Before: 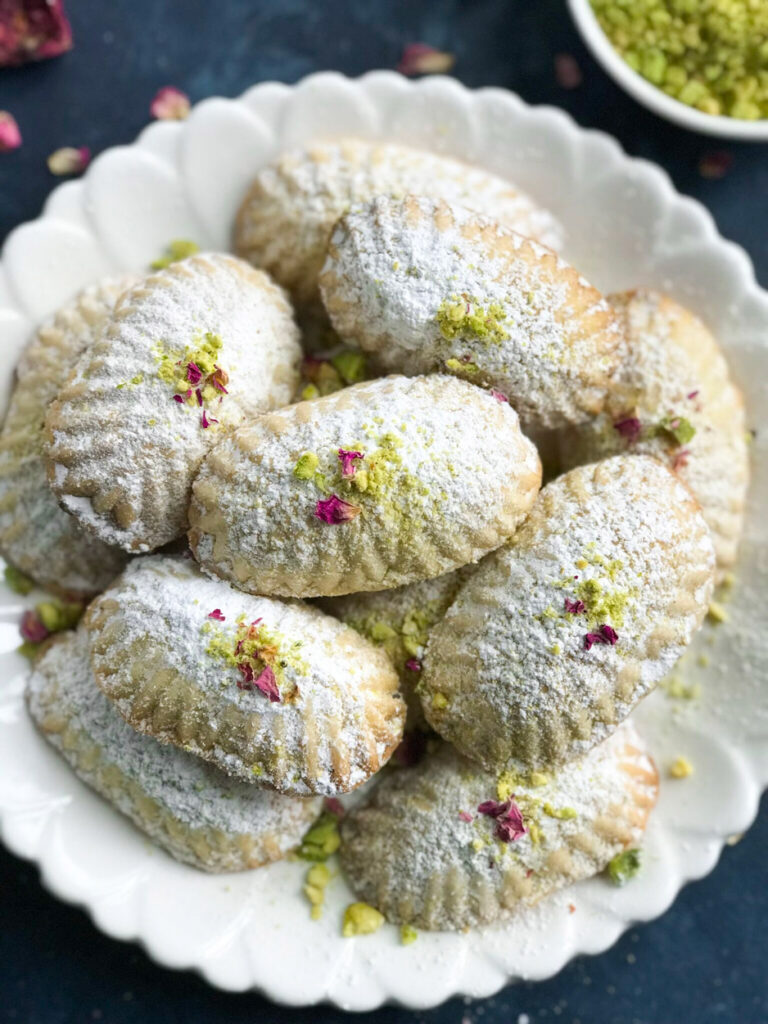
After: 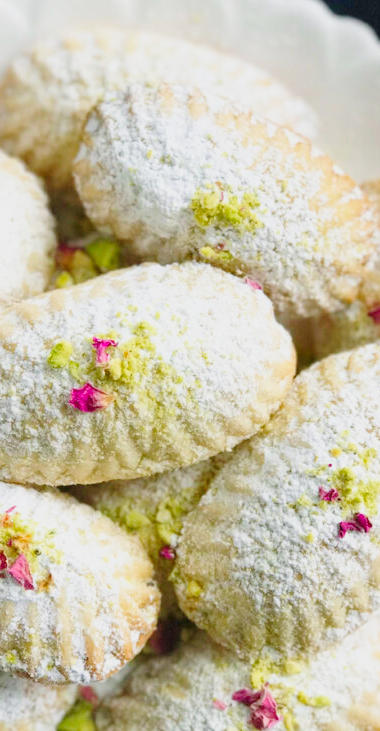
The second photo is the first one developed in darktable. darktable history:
color balance rgb: contrast -30%
base curve: curves: ch0 [(0, 0) (0.028, 0.03) (0.121, 0.232) (0.46, 0.748) (0.859, 0.968) (1, 1)], preserve colors none
crop: left 32.075%, top 10.976%, right 18.355%, bottom 17.596%
